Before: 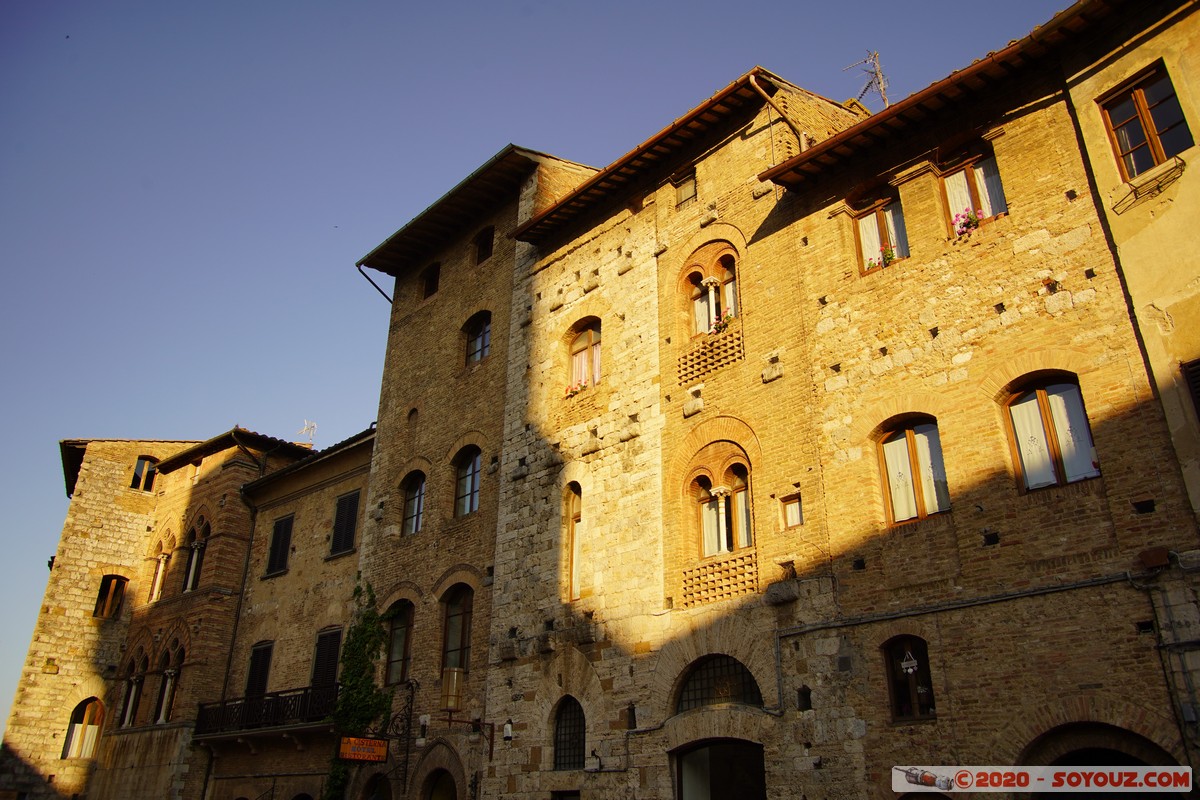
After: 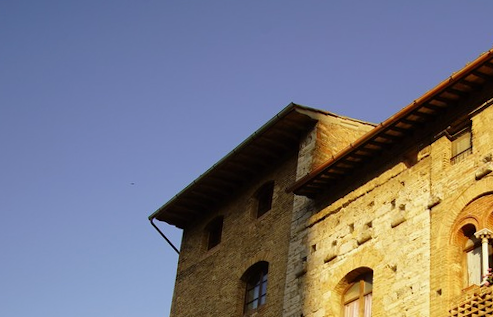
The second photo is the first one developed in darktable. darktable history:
white balance: red 0.974, blue 1.044
crop and rotate: left 10.817%, top 0.062%, right 47.194%, bottom 53.626%
local contrast: mode bilateral grid, contrast 10, coarseness 25, detail 115%, midtone range 0.2
rotate and perspective: rotation 1.69°, lens shift (vertical) -0.023, lens shift (horizontal) -0.291, crop left 0.025, crop right 0.988, crop top 0.092, crop bottom 0.842
